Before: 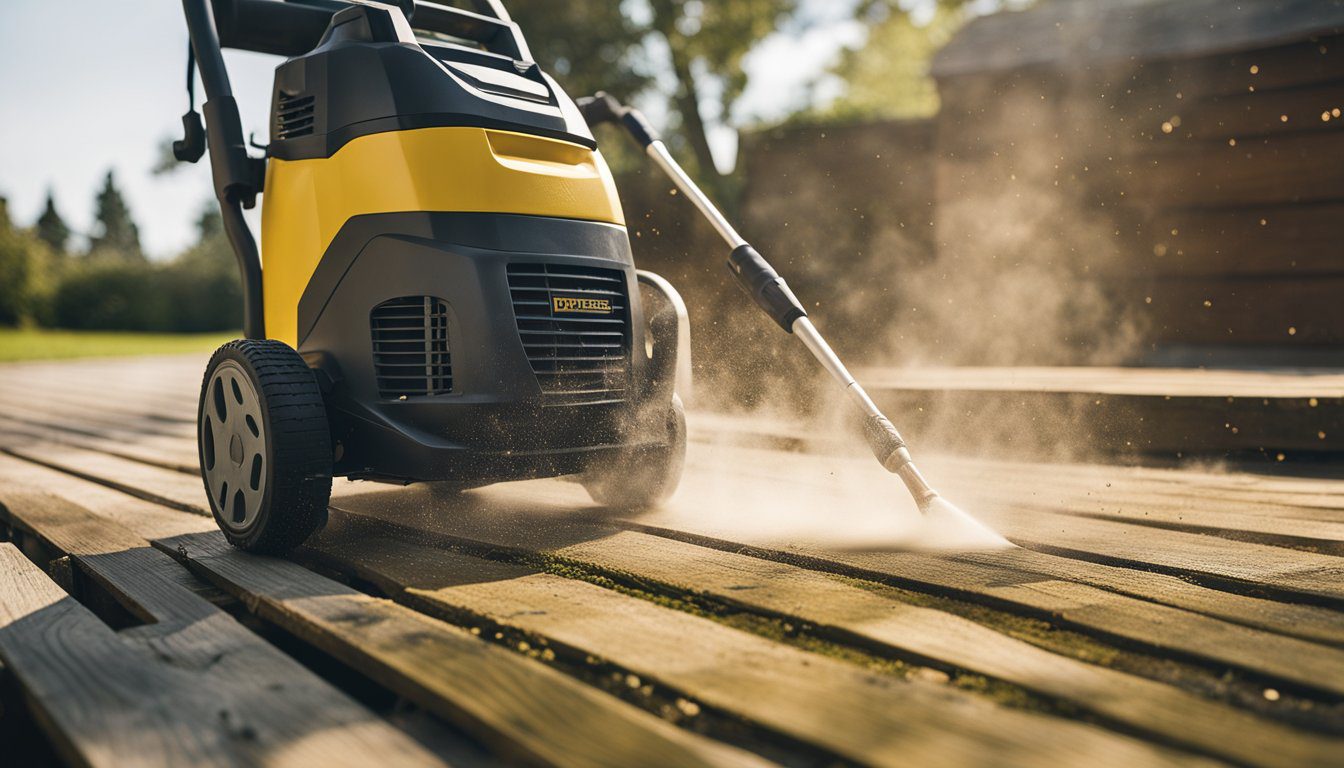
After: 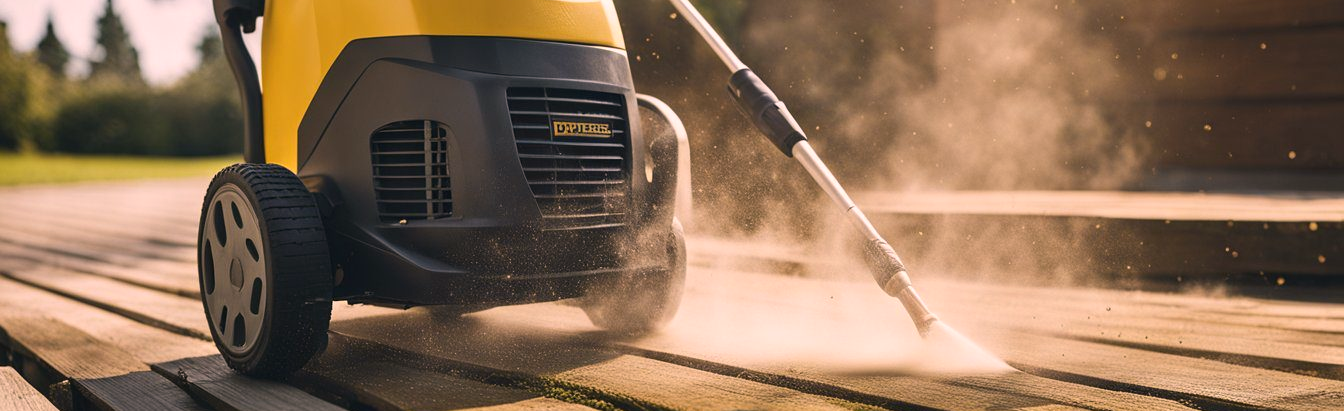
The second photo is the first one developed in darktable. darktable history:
color balance rgb: on, module defaults
color correction: highlights a* 12.23, highlights b* 5.41
crop and rotate: top 23.043%, bottom 23.437%
